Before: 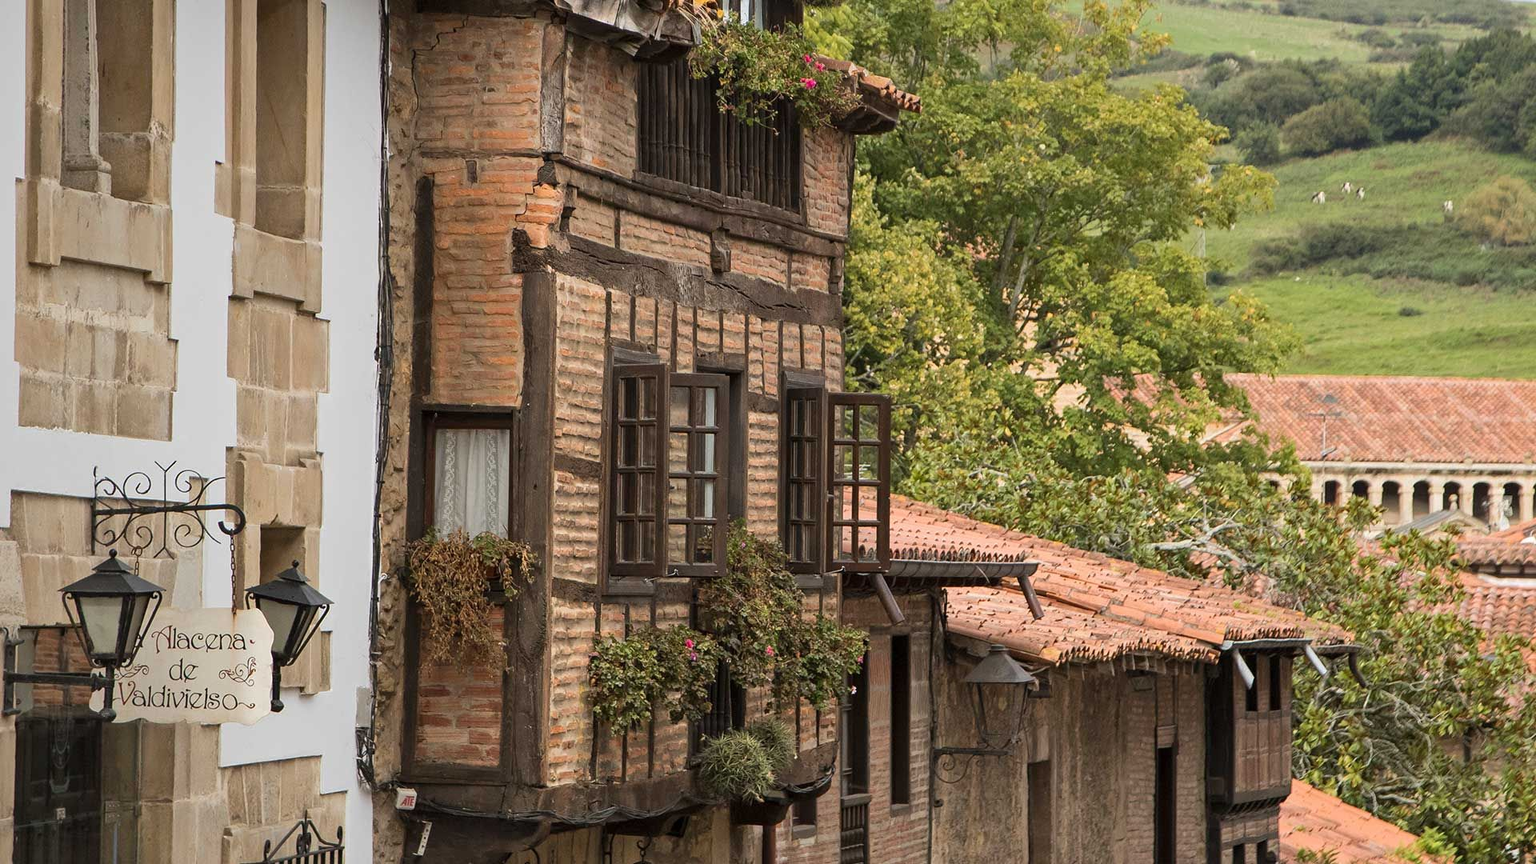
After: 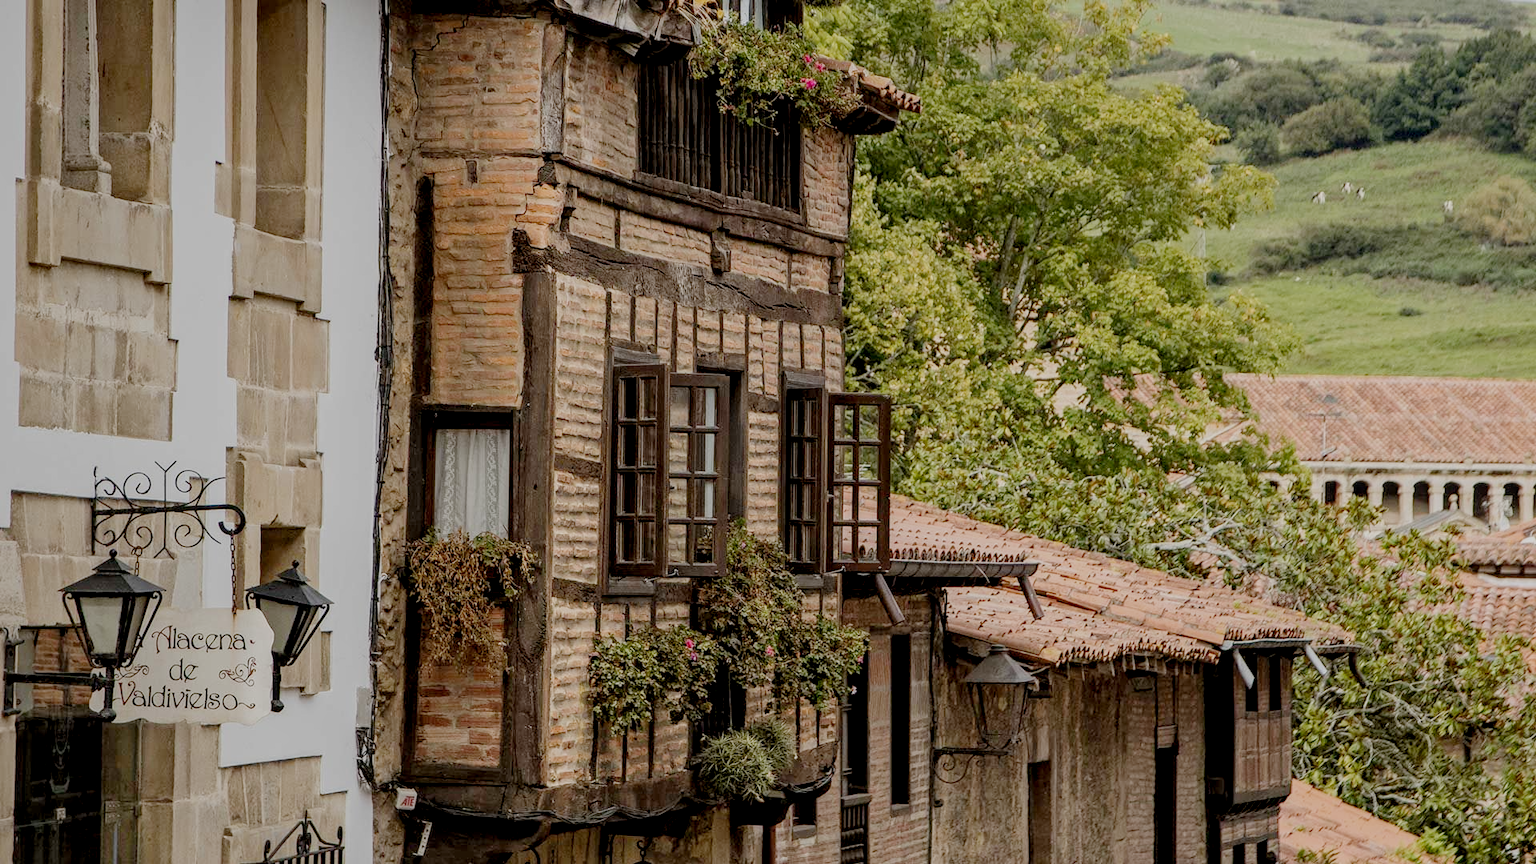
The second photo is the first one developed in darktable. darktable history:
local contrast: detail 130%
filmic rgb: middle gray luminance 18%, black relative exposure -7.5 EV, white relative exposure 8.5 EV, threshold 6 EV, target black luminance 0%, hardness 2.23, latitude 18.37%, contrast 0.878, highlights saturation mix 5%, shadows ↔ highlights balance 10.15%, add noise in highlights 0, preserve chrominance no, color science v3 (2019), use custom middle-gray values true, iterations of high-quality reconstruction 0, contrast in highlights soft, enable highlight reconstruction true
